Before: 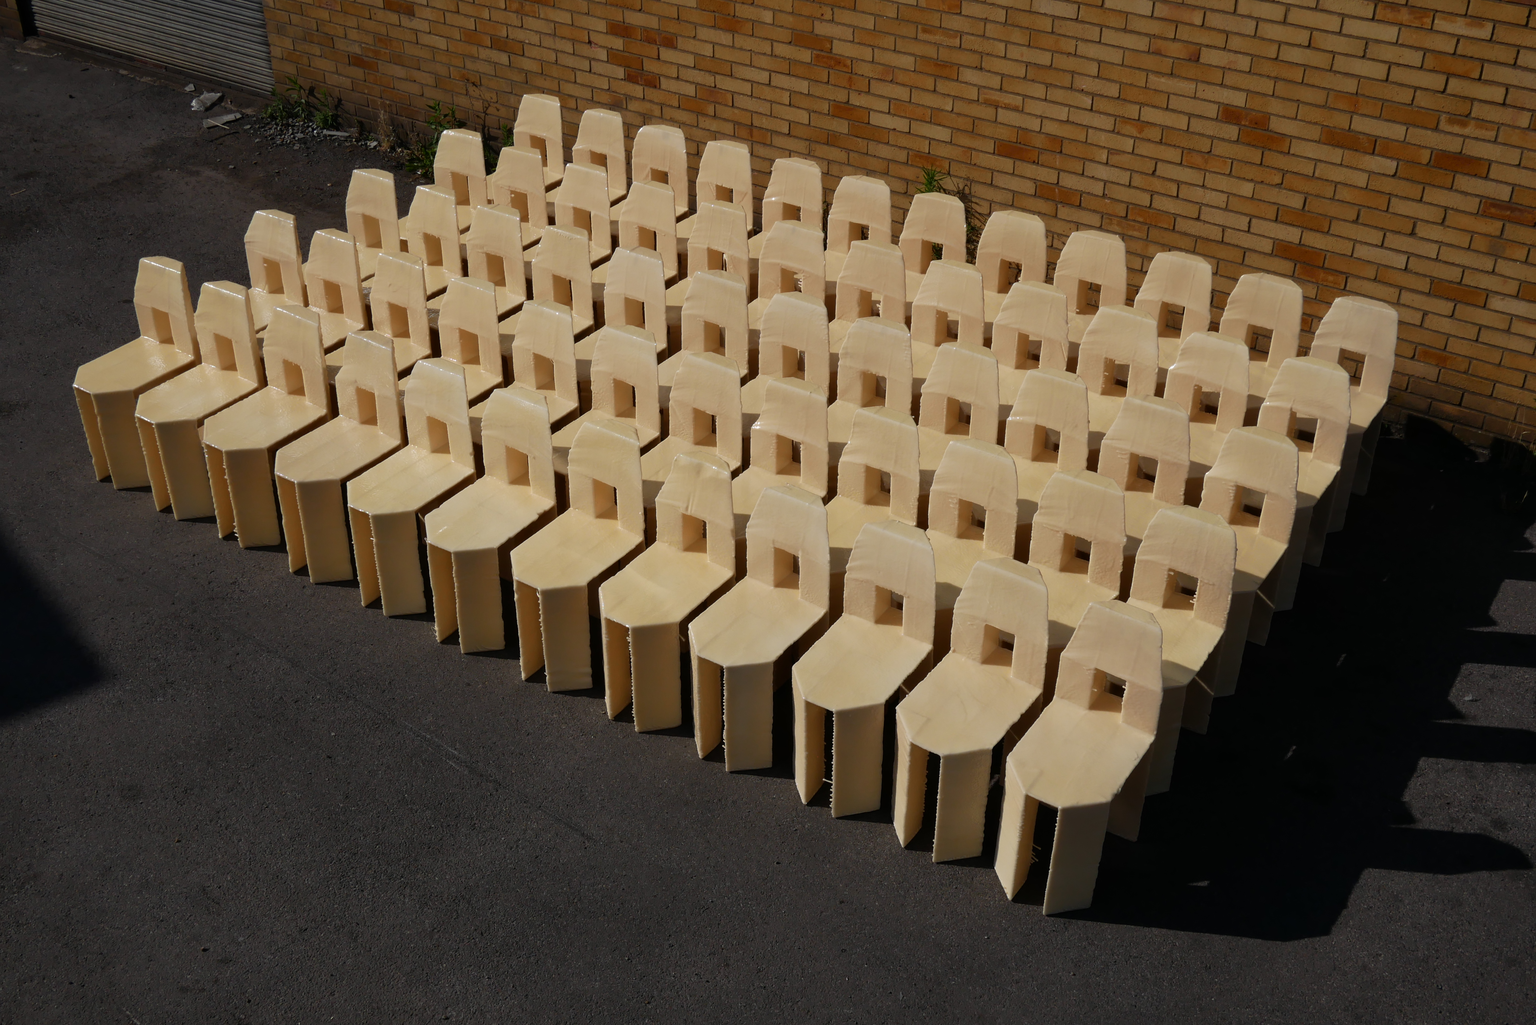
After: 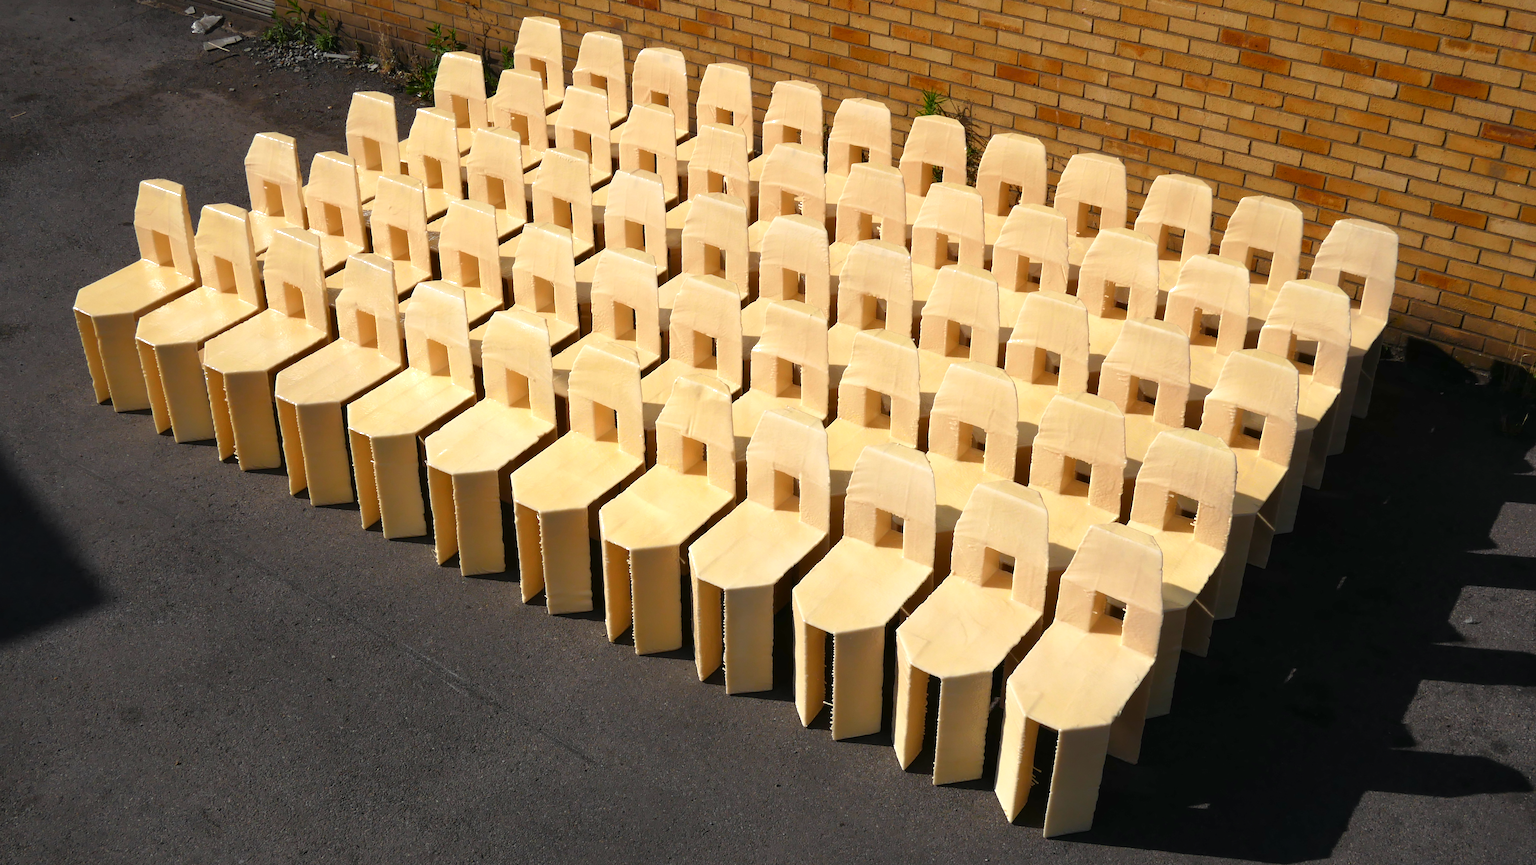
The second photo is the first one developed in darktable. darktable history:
color zones: curves: ch1 [(0.25, 0.61) (0.75, 0.248)]
exposure: black level correction 0, exposure 0.699 EV, compensate exposure bias true, compensate highlight preservation false
crop: top 7.59%, bottom 7.999%
tone equalizer: on, module defaults
